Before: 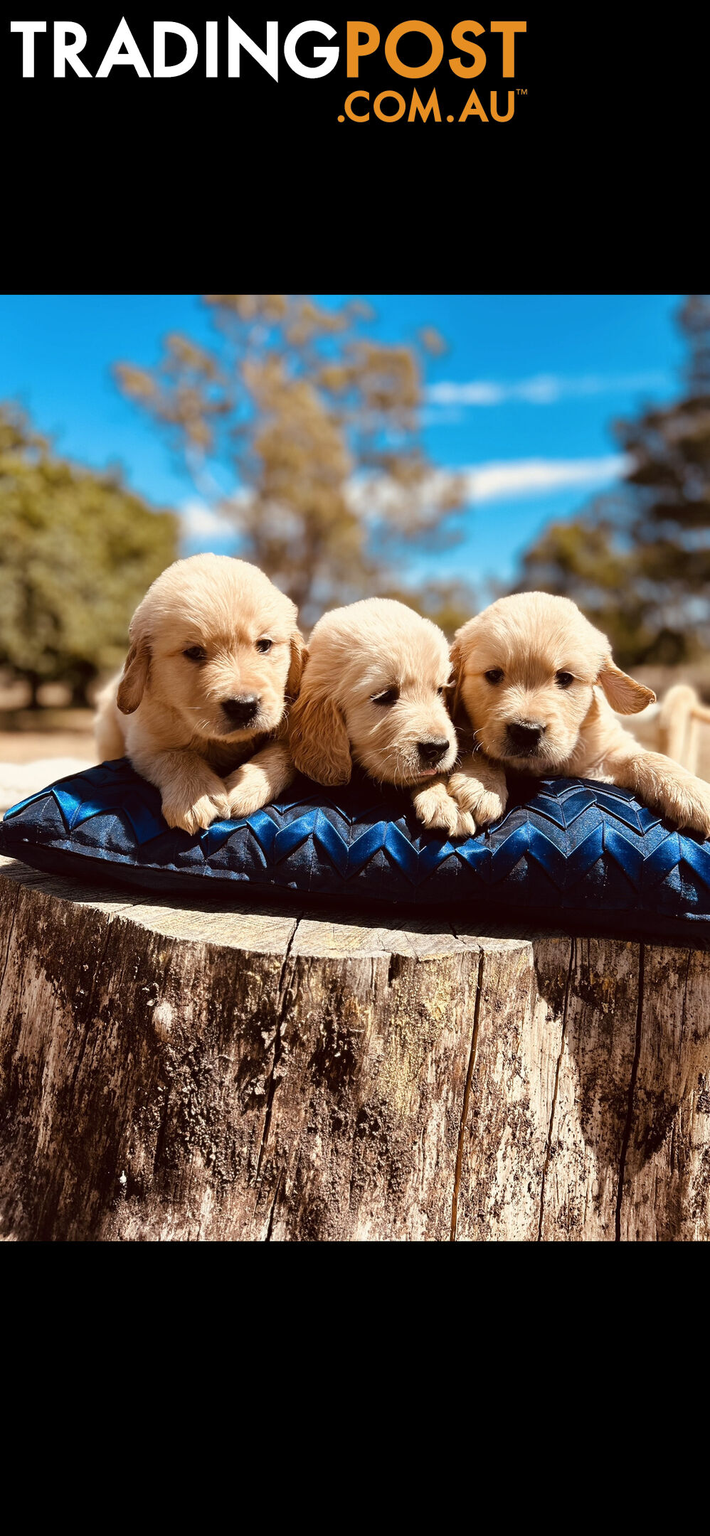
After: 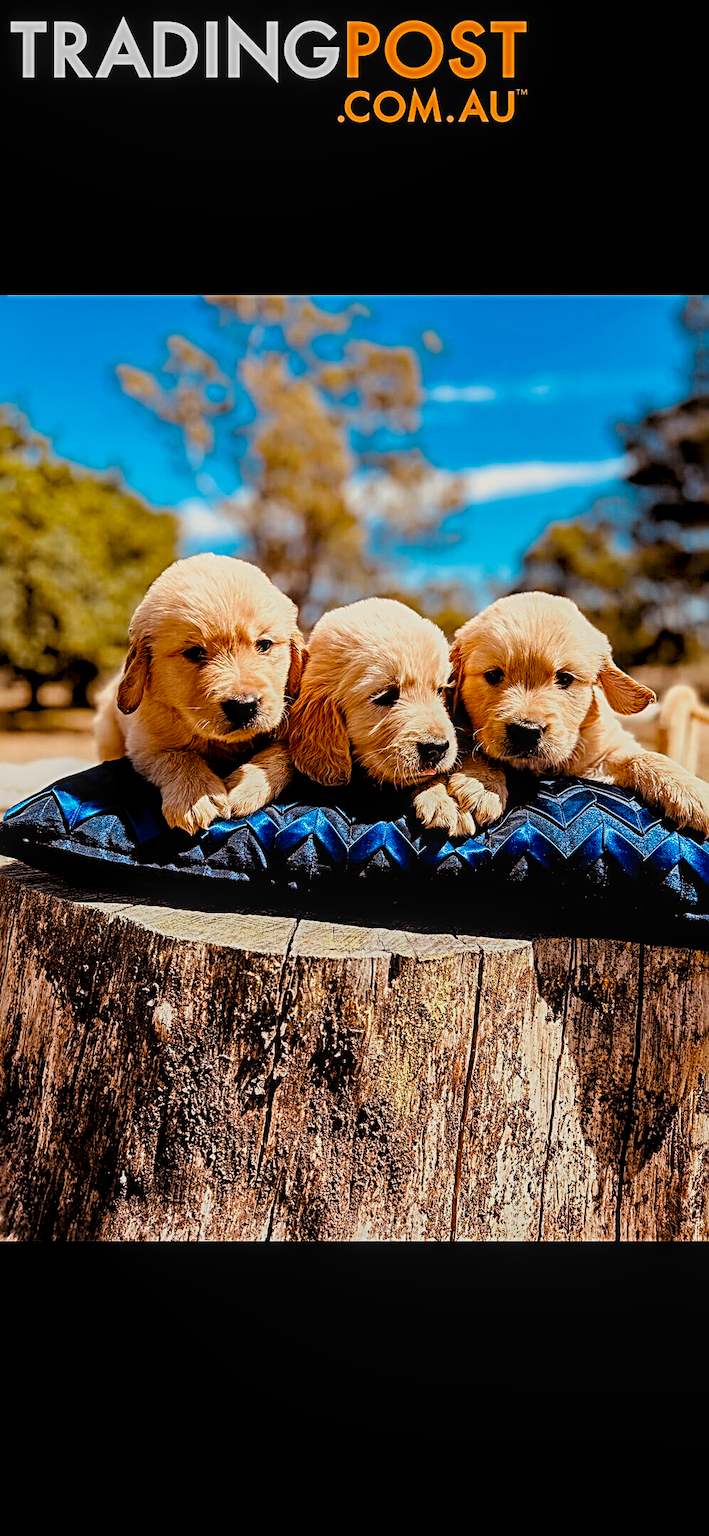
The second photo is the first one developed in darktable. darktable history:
filmic rgb: black relative exposure -7.6 EV, white relative exposure 4.64 EV, threshold 3 EV, target black luminance 0%, hardness 3.55, latitude 50.51%, contrast 1.033, highlights saturation mix 10%, shadows ↔ highlights balance -0.198%, color science v4 (2020), enable highlight reconstruction true
sharpen: radius 3.69, amount 0.928
local contrast: on, module defaults
